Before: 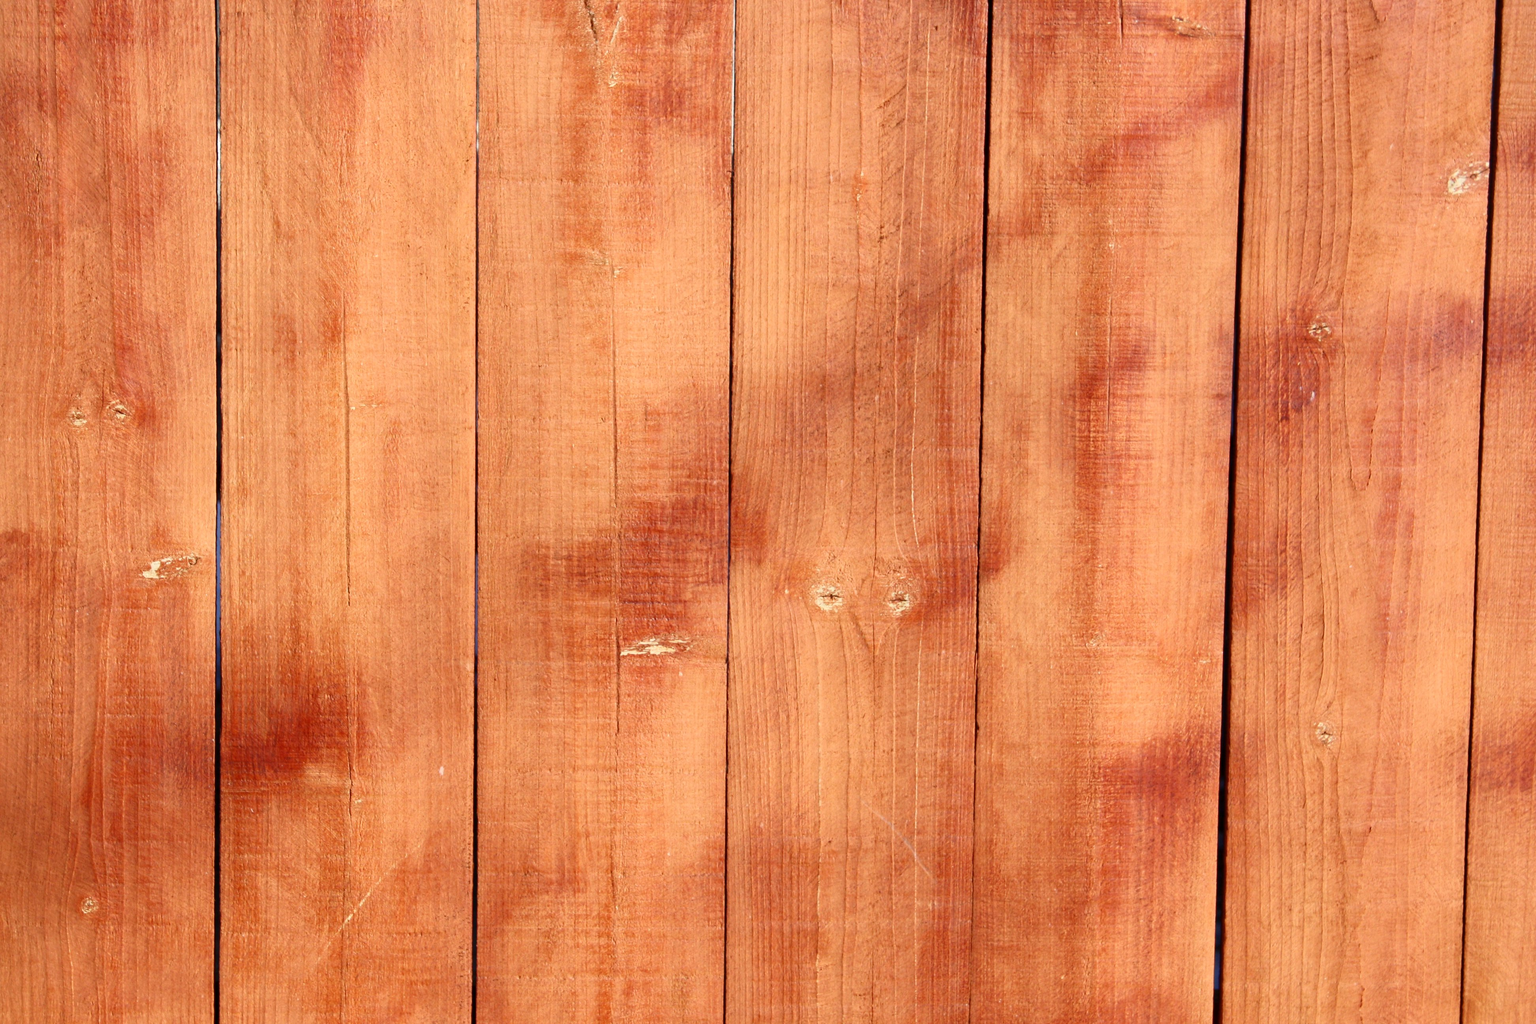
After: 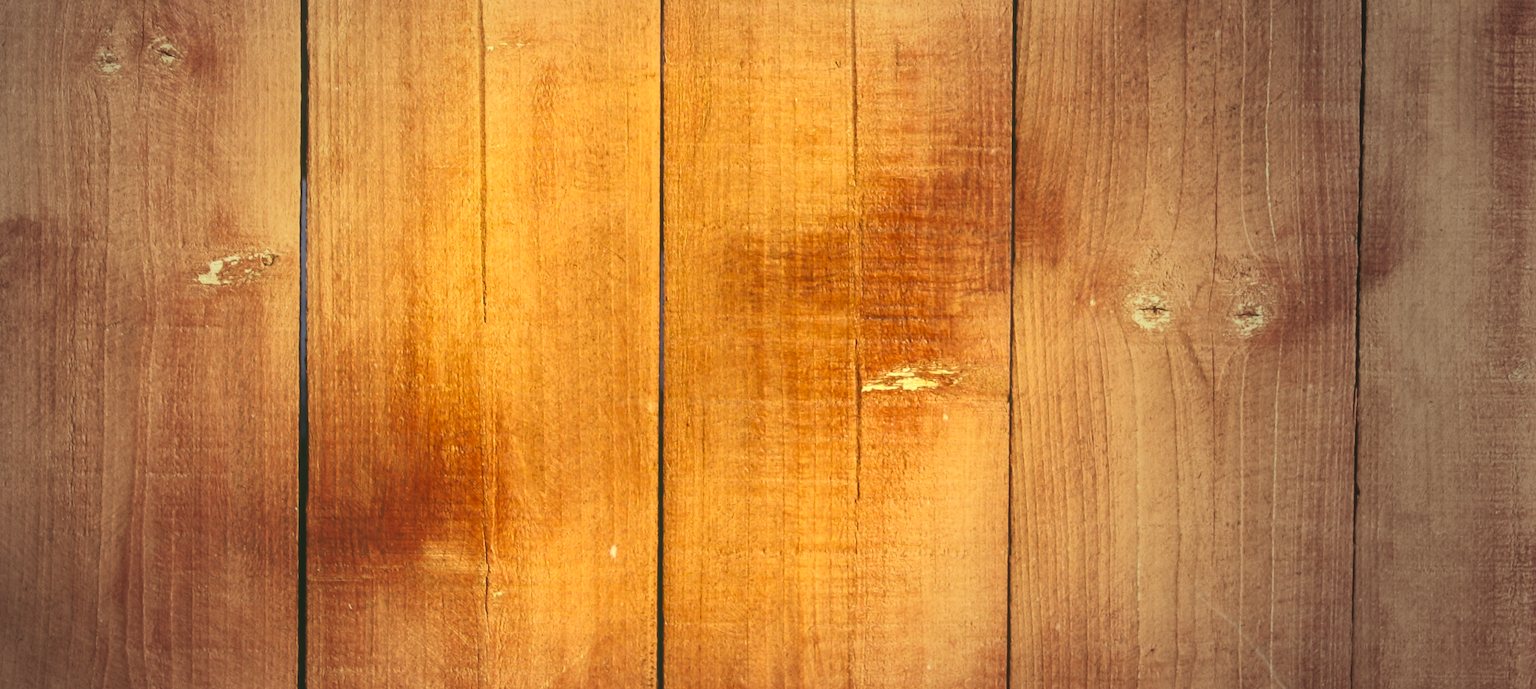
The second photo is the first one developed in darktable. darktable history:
exposure: black level correction -0.041, exposure 0.064 EV, compensate highlight preservation false
vignetting: fall-off start 33.76%, fall-off radius 64.94%, brightness -0.575, center (-0.12, -0.002), width/height ratio 0.959
crop: top 36.498%, right 27.964%, bottom 14.995%
local contrast: on, module defaults
contrast brightness saturation: contrast 0.13, brightness -0.05, saturation 0.16
rgb levels: mode RGB, independent channels, levels [[0, 0.474, 1], [0, 0.5, 1], [0, 0.5, 1]]
color balance: lift [1.003, 0.993, 1.001, 1.007], gamma [1.018, 1.072, 0.959, 0.928], gain [0.974, 0.873, 1.031, 1.127]
color correction: highlights a* 5.62, highlights b* 33.57, shadows a* -25.86, shadows b* 4.02
